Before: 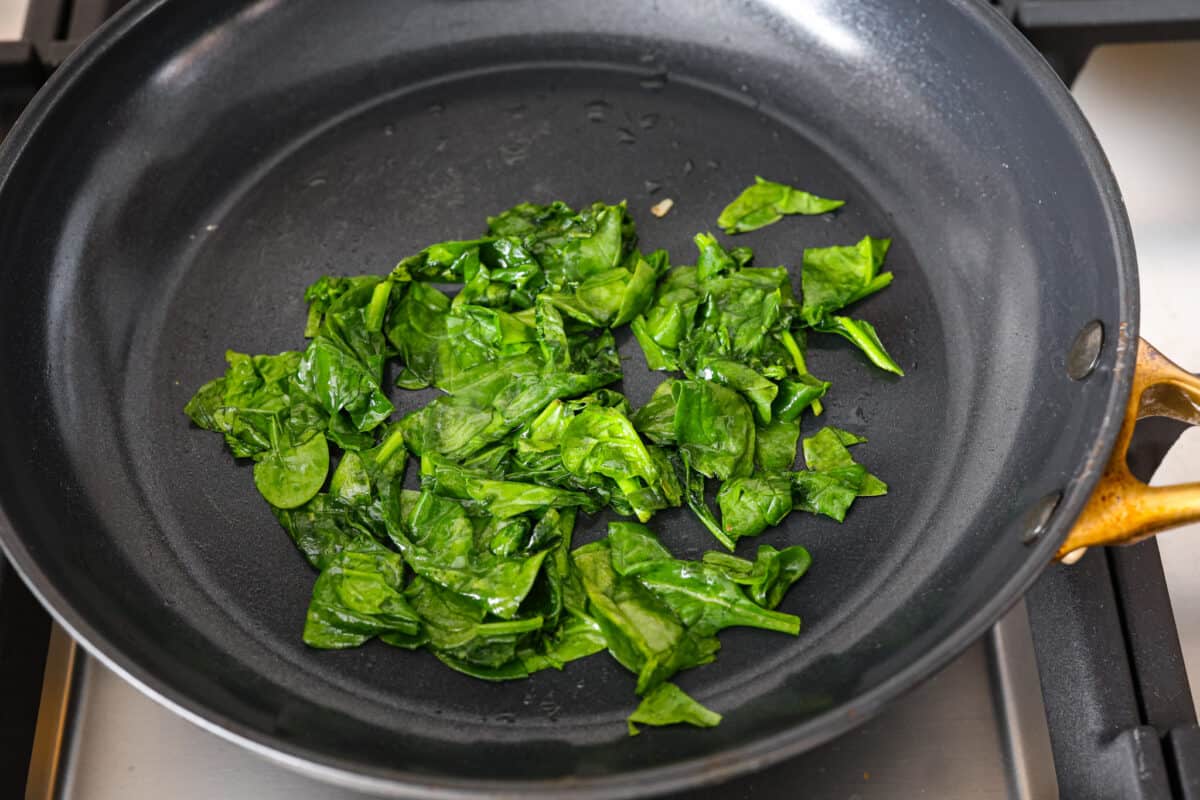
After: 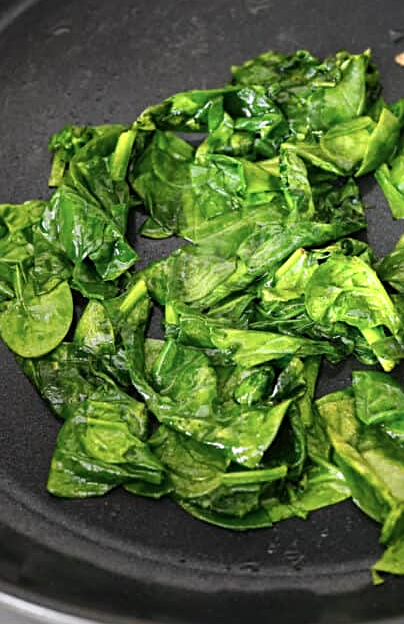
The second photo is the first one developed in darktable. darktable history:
crop and rotate: left 21.388%, top 18.918%, right 44.937%, bottom 2.965%
sharpen: on, module defaults
color zones: curves: ch0 [(0.018, 0.548) (0.224, 0.64) (0.425, 0.447) (0.675, 0.575) (0.732, 0.579)]; ch1 [(0.066, 0.487) (0.25, 0.5) (0.404, 0.43) (0.75, 0.421) (0.956, 0.421)]; ch2 [(0.044, 0.561) (0.215, 0.465) (0.399, 0.544) (0.465, 0.548) (0.614, 0.447) (0.724, 0.43) (0.882, 0.623) (0.956, 0.632)]
